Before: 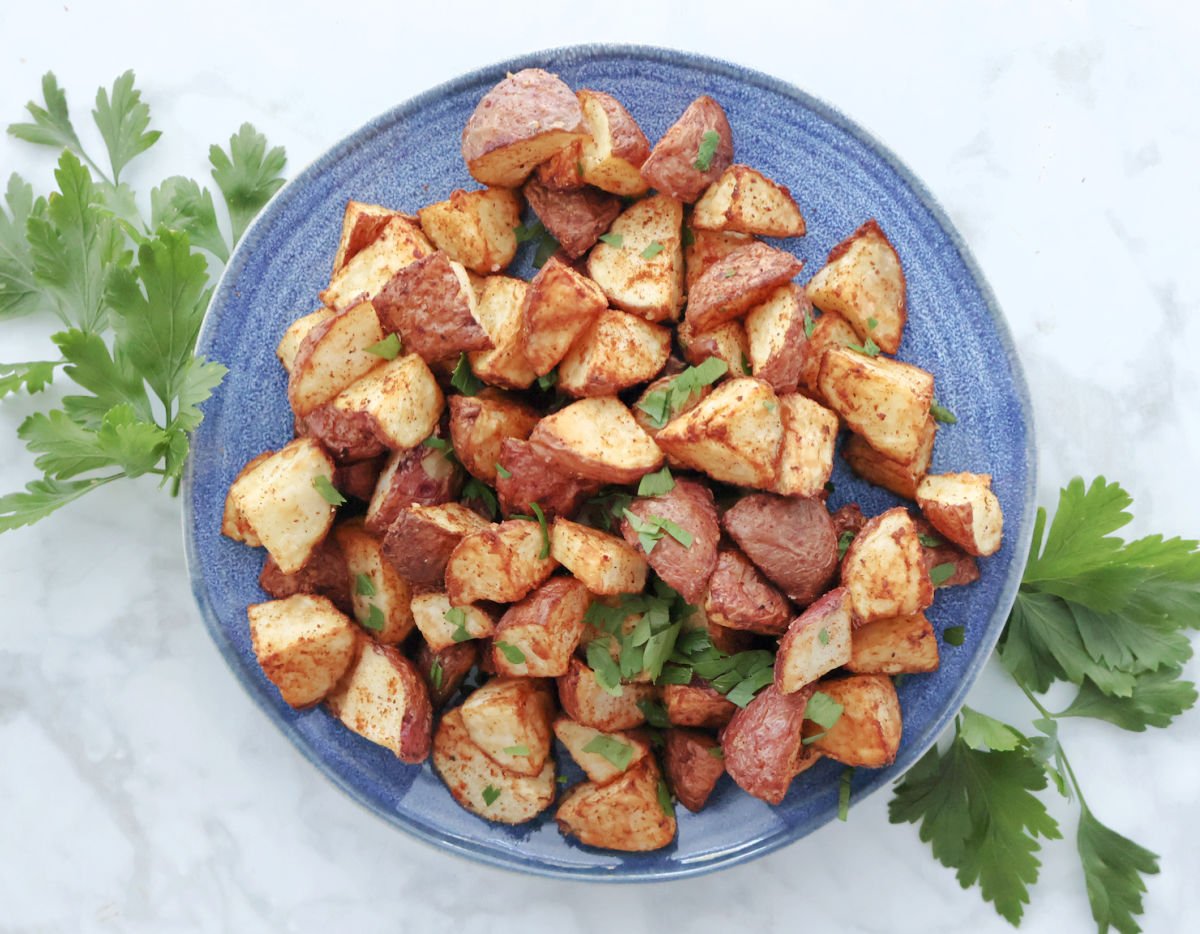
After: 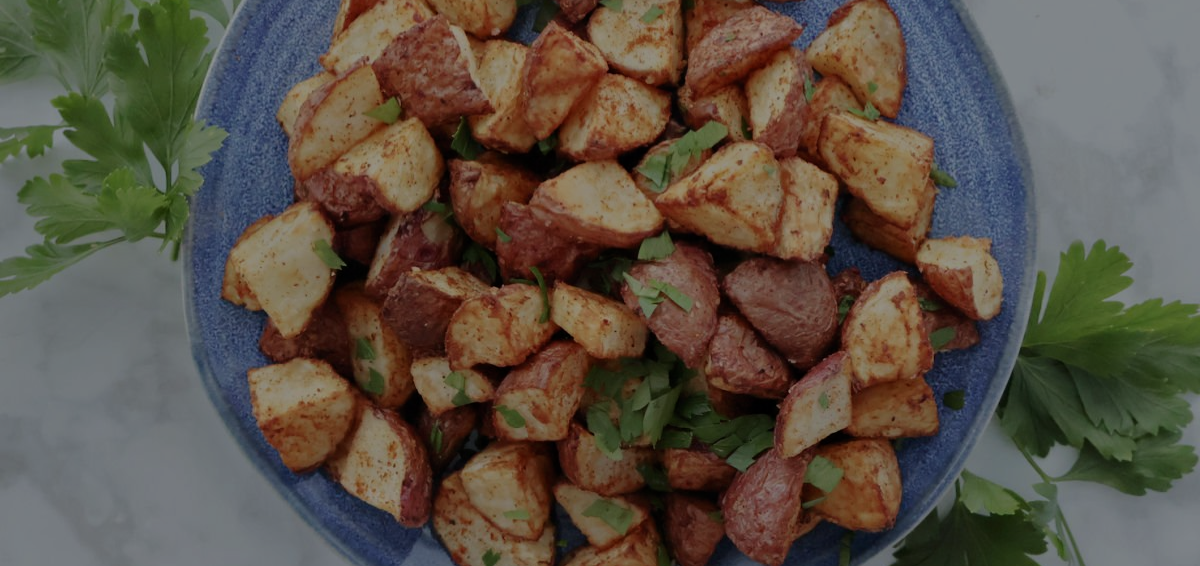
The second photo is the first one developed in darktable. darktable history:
crop and rotate: top 25.357%, bottom 13.942%
tone equalizer: -8 EV -2 EV, -7 EV -2 EV, -6 EV -2 EV, -5 EV -2 EV, -4 EV -2 EV, -3 EV -2 EV, -2 EV -2 EV, -1 EV -1.63 EV, +0 EV -2 EV
local contrast: mode bilateral grid, contrast 20, coarseness 50, detail 102%, midtone range 0.2
